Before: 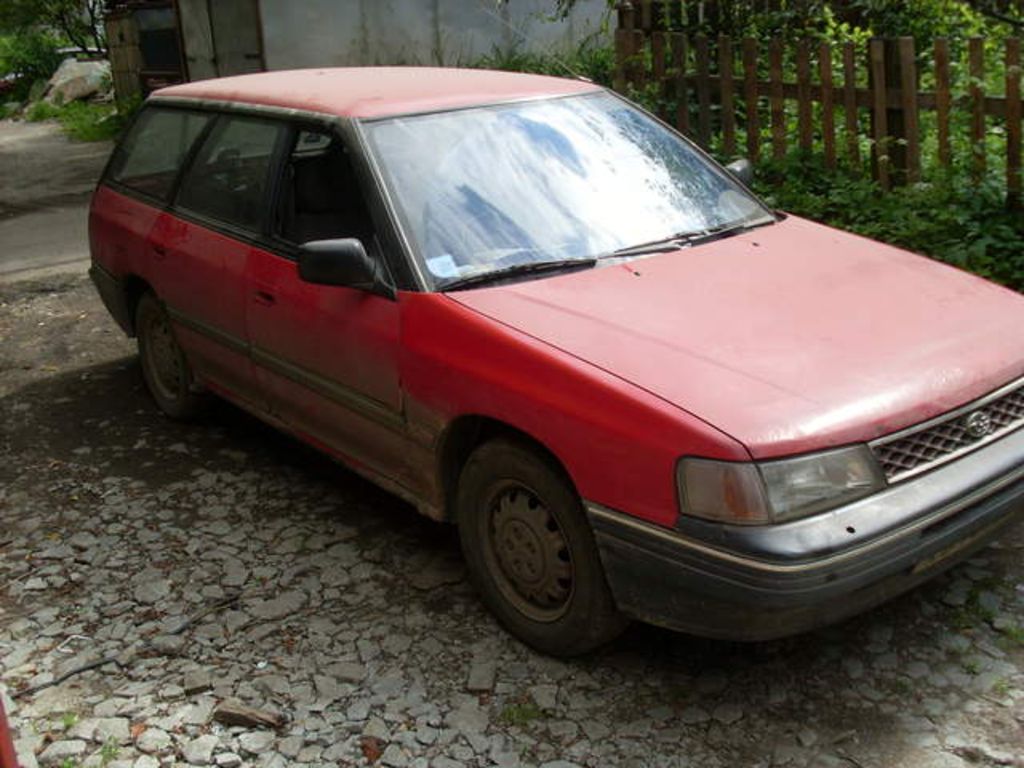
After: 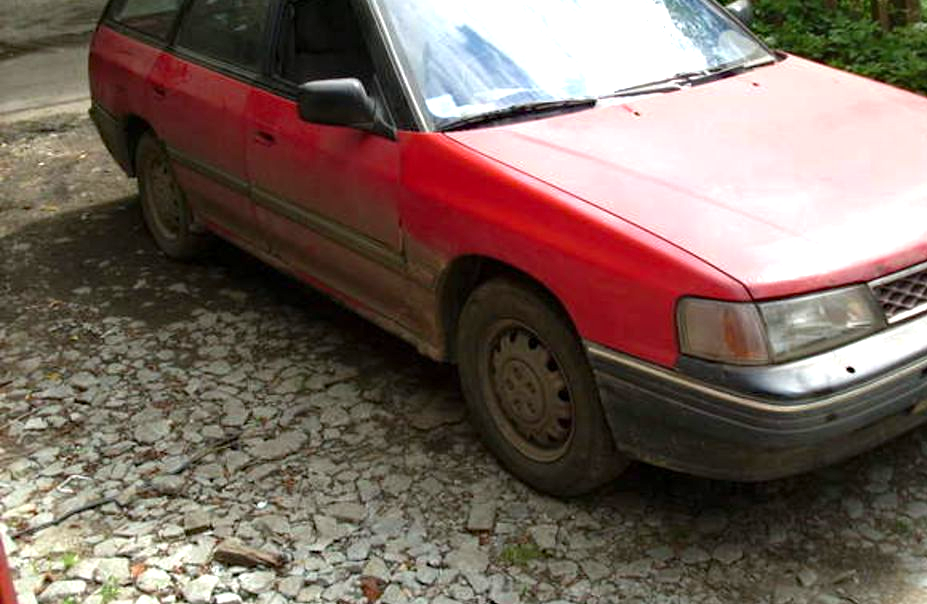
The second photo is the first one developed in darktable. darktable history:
haze removal: compatibility mode true, adaptive false
exposure: exposure 0.921 EV, compensate highlight preservation false
crop: top 20.916%, right 9.437%, bottom 0.316%
